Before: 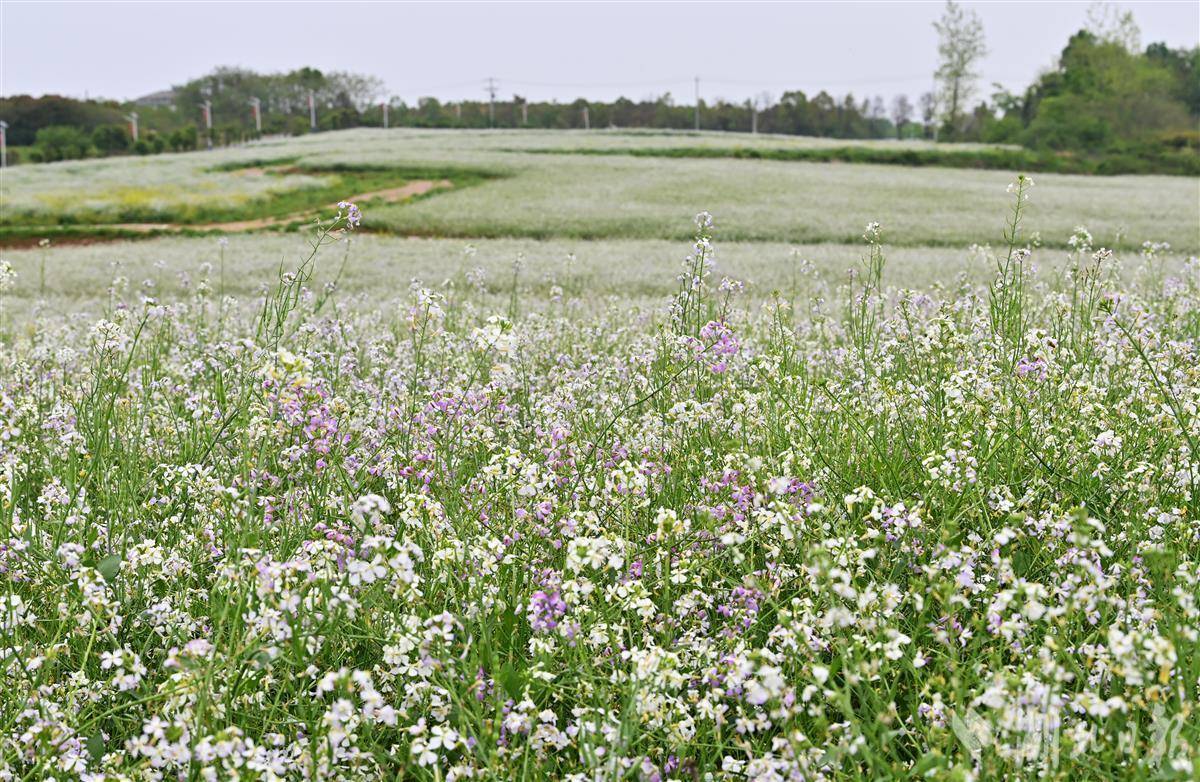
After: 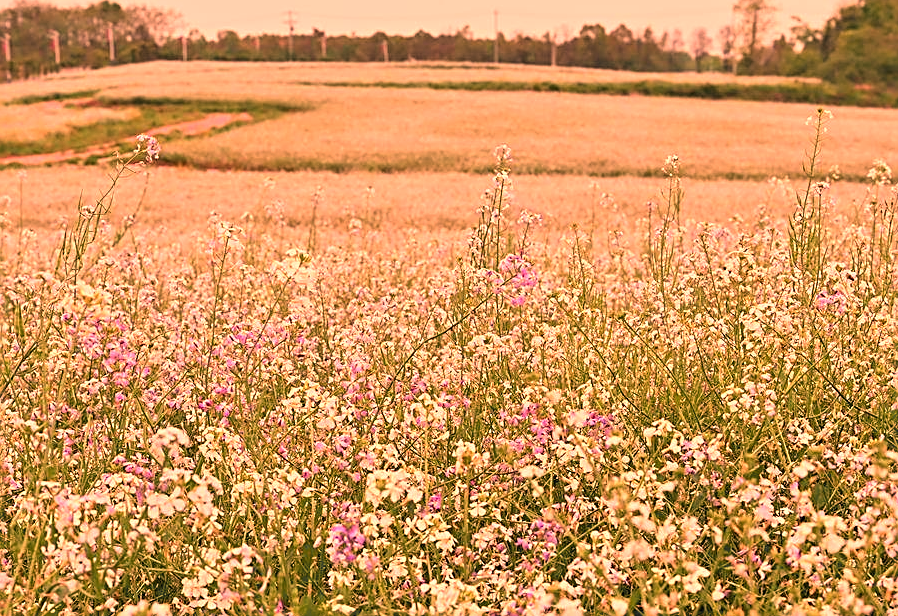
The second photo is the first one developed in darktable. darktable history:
sharpen: on, module defaults
color zones: curves: ch1 [(0.29, 0.492) (0.373, 0.185) (0.509, 0.481)]; ch2 [(0.25, 0.462) (0.749, 0.457)], mix 40.67%
white balance: red 1.467, blue 0.684
crop: left 16.768%, top 8.653%, right 8.362%, bottom 12.485%
